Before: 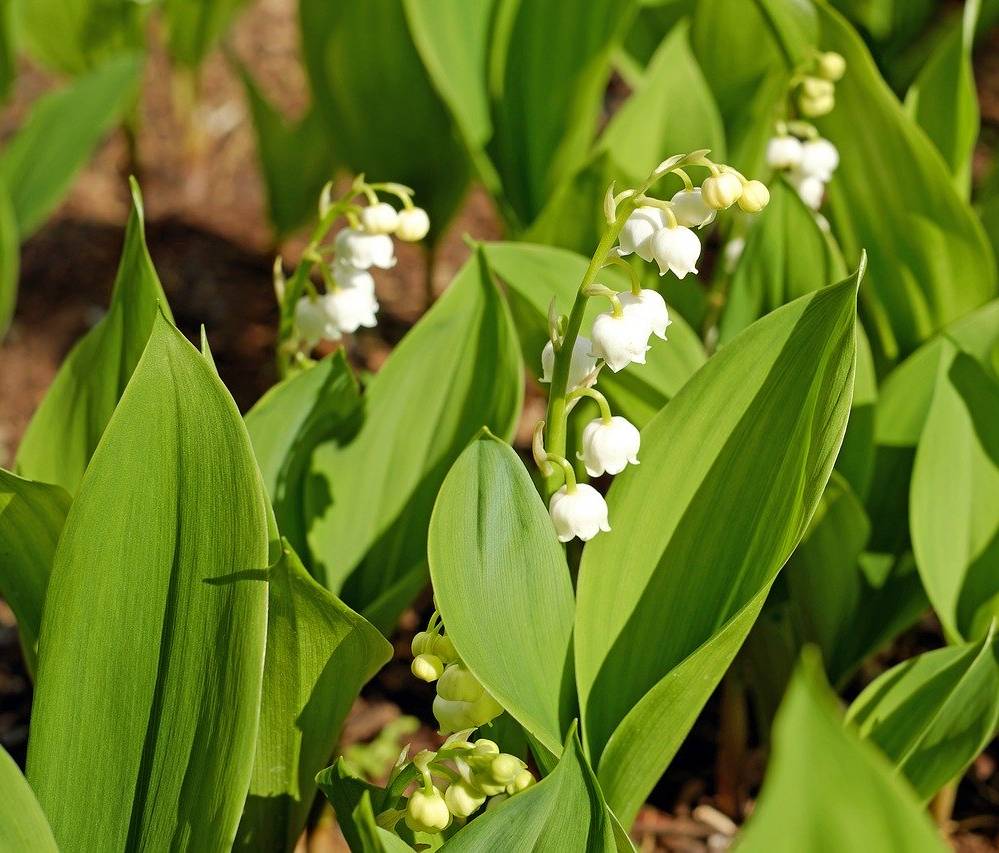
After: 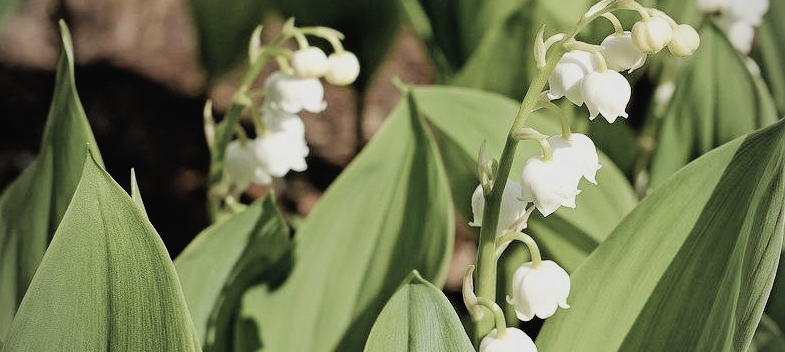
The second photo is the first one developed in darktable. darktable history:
exposure: black level correction 0.001, compensate highlight preservation false
filmic rgb: black relative exposure -7.5 EV, white relative exposure 5 EV, threshold 3.03 EV, hardness 3.32, contrast 1.299, add noise in highlights 0.001, color science v3 (2019), use custom middle-gray values true, contrast in highlights soft, enable highlight reconstruction true
contrast brightness saturation: contrast -0.044, saturation -0.415
crop: left 7.022%, top 18.386%, right 14.327%, bottom 40.298%
vignetting: fall-off start 74.13%, fall-off radius 65.79%, unbound false
